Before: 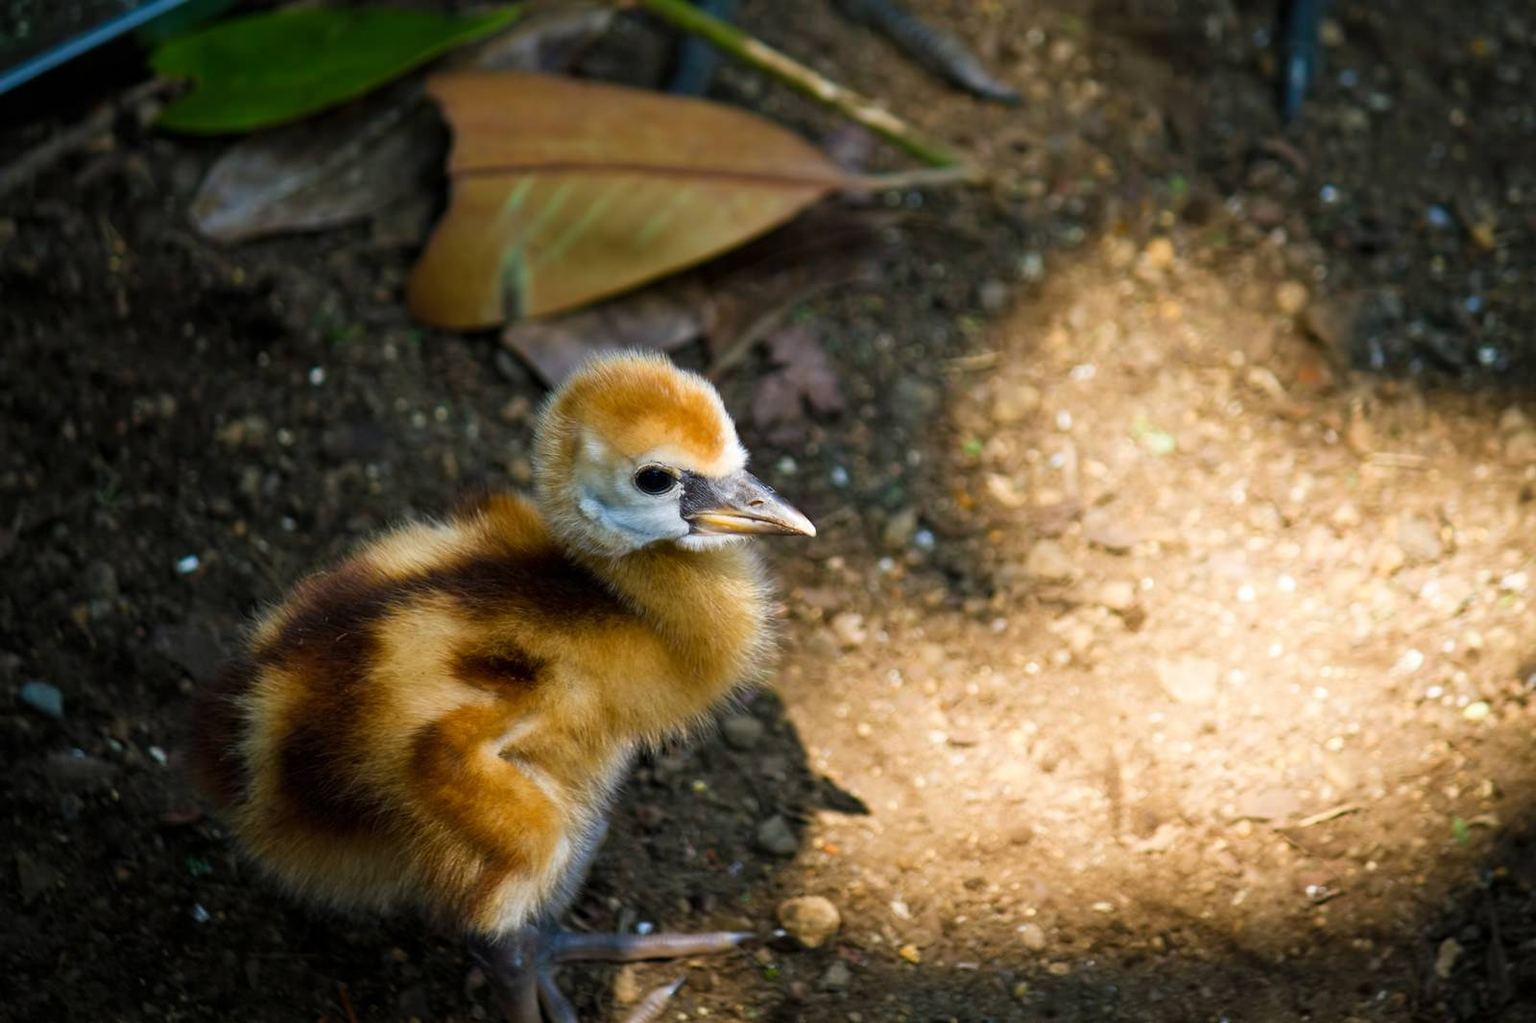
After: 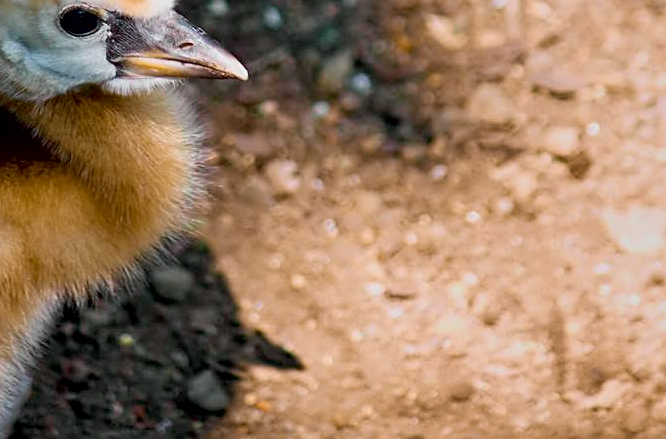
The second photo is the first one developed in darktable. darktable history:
sharpen: on, module defaults
tone curve: curves: ch0 [(0, 0) (0.822, 0.825) (0.994, 0.955)]; ch1 [(0, 0) (0.226, 0.261) (0.383, 0.397) (0.46, 0.46) (0.498, 0.501) (0.524, 0.543) (0.578, 0.575) (1, 1)]; ch2 [(0, 0) (0.438, 0.456) (0.5, 0.495) (0.547, 0.515) (0.597, 0.58) (0.629, 0.603) (1, 1)], color space Lab, independent channels, preserve colors none
exposure: black level correction 0.009, exposure -0.158 EV, compensate highlight preservation false
tone equalizer: on, module defaults
crop: left 37.658%, top 44.959%, right 20.686%, bottom 13.767%
shadows and highlights: shadows 43.65, white point adjustment -1.49, soften with gaussian
